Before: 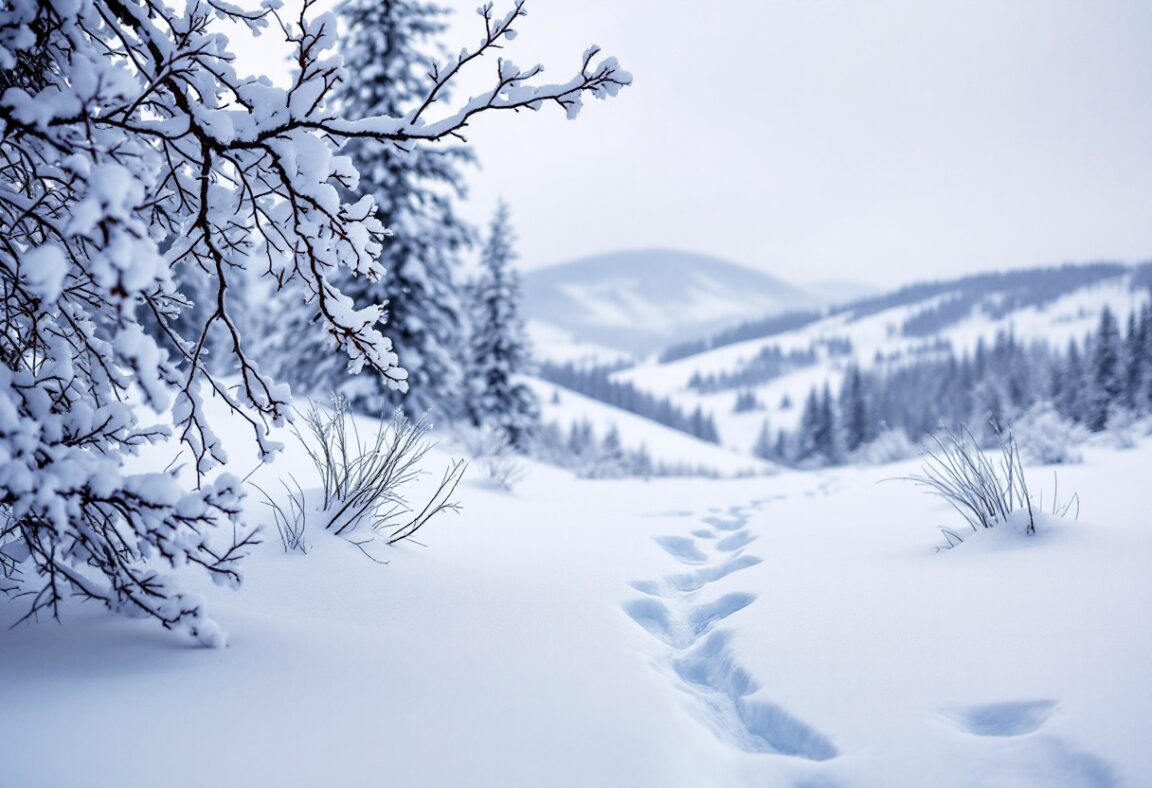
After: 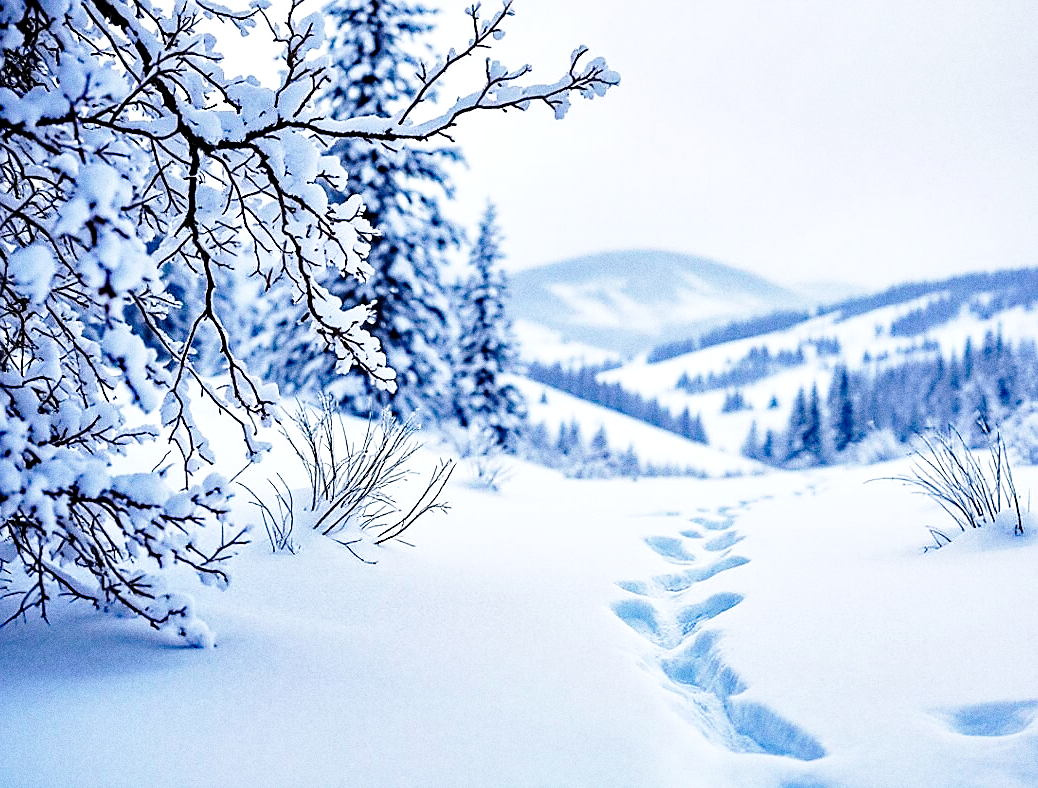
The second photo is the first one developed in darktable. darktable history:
base curve: curves: ch0 [(0, 0) (0.028, 0.03) (0.121, 0.232) (0.46, 0.748) (0.859, 0.968) (1, 1)], preserve colors none
white balance: red 0.974, blue 1.044
sharpen: radius 1.4, amount 1.25, threshold 0.7
haze removal: strength 0.53, distance 0.925, compatibility mode true, adaptive false
crop and rotate: left 1.088%, right 8.807%
grain: coarseness 0.09 ISO, strength 40%
local contrast: mode bilateral grid, contrast 20, coarseness 50, detail 120%, midtone range 0.2
